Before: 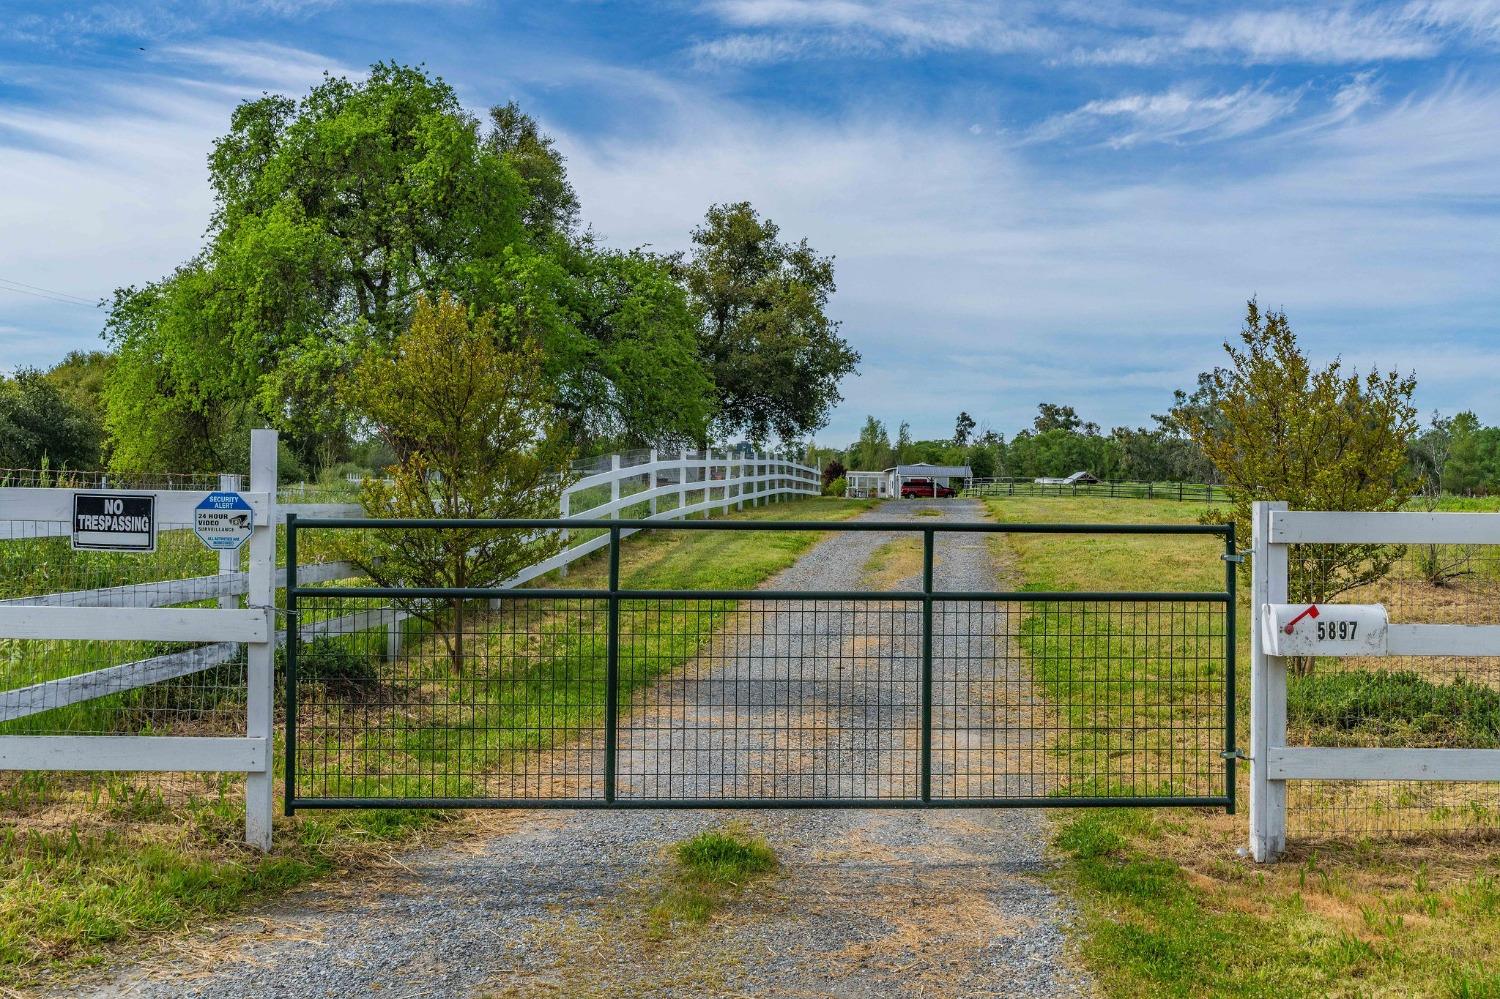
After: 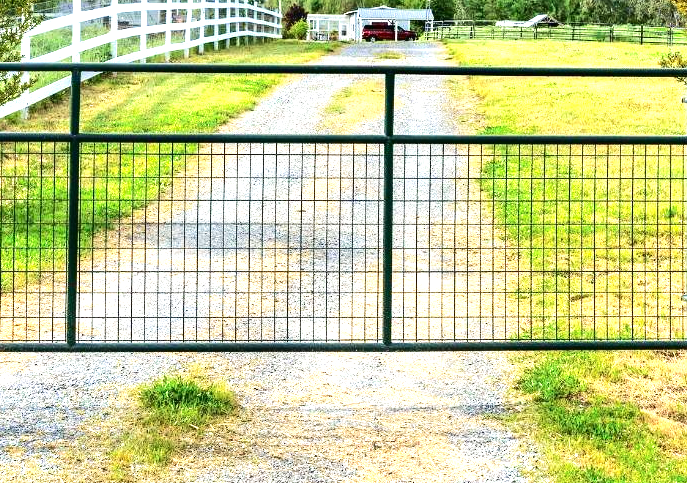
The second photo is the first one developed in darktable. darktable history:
contrast brightness saturation: brightness -0.2, saturation 0.08
crop: left 35.976%, top 45.819%, right 18.162%, bottom 5.807%
contrast equalizer: octaves 7, y [[0.6 ×6], [0.55 ×6], [0 ×6], [0 ×6], [0 ×6]], mix -0.2
exposure: black level correction 0, exposure 0.7 EV, compensate exposure bias true, compensate highlight preservation false
tone curve: curves: ch0 [(0, 0) (0.078, 0.052) (0.236, 0.22) (0.427, 0.472) (0.508, 0.586) (0.654, 0.742) (0.793, 0.851) (0.994, 0.974)]; ch1 [(0, 0) (0.161, 0.092) (0.35, 0.33) (0.392, 0.392) (0.456, 0.456) (0.505, 0.502) (0.537, 0.518) (0.553, 0.534) (0.602, 0.579) (0.718, 0.718) (1, 1)]; ch2 [(0, 0) (0.346, 0.362) (0.411, 0.412) (0.502, 0.502) (0.531, 0.521) (0.586, 0.59) (0.621, 0.604) (1, 1)], color space Lab, independent channels, preserve colors none
velvia: strength 17%
